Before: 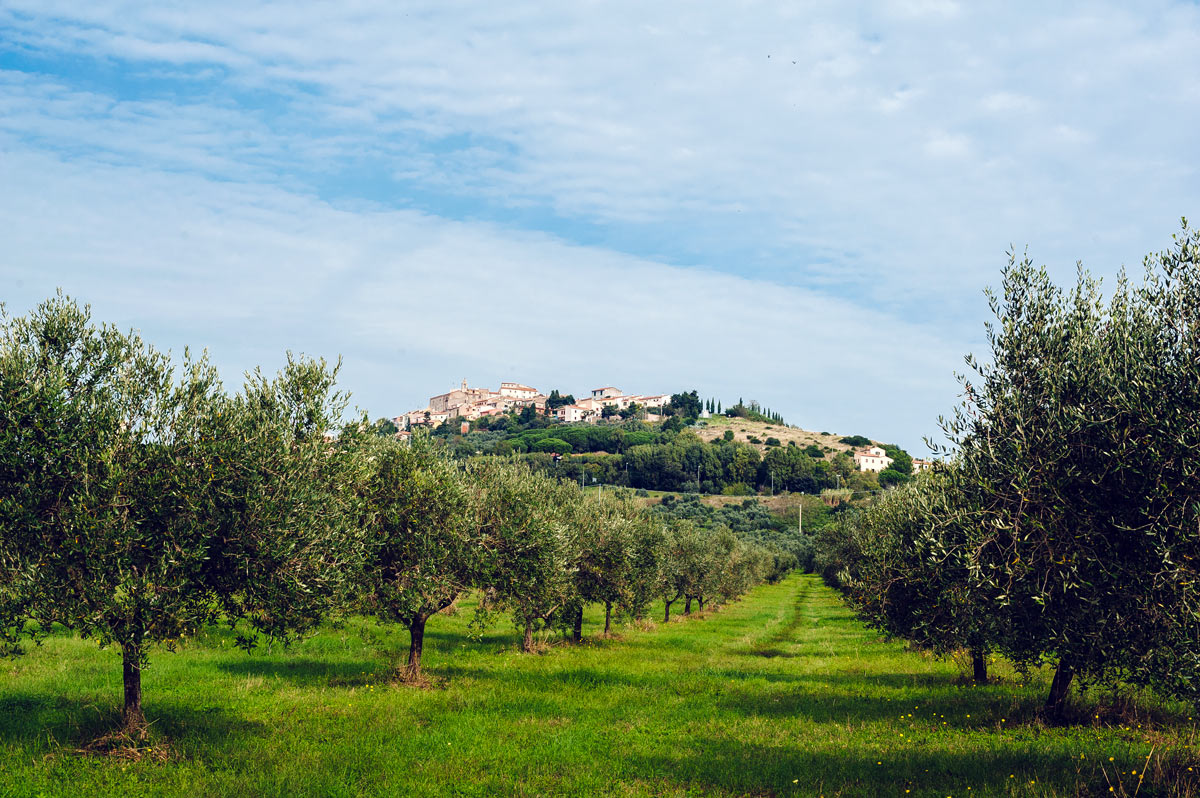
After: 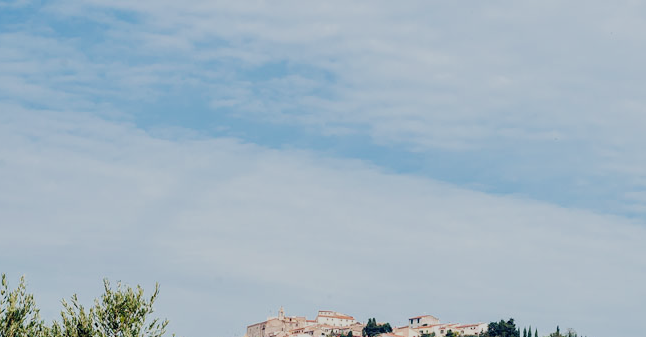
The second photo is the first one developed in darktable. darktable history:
exposure: exposure -0.116 EV, compensate exposure bias true, compensate highlight preservation false
crop: left 15.306%, top 9.065%, right 30.789%, bottom 48.638%
local contrast: mode bilateral grid, contrast 15, coarseness 36, detail 105%, midtone range 0.2
filmic rgb: black relative exposure -7.65 EV, white relative exposure 4.56 EV, hardness 3.61
